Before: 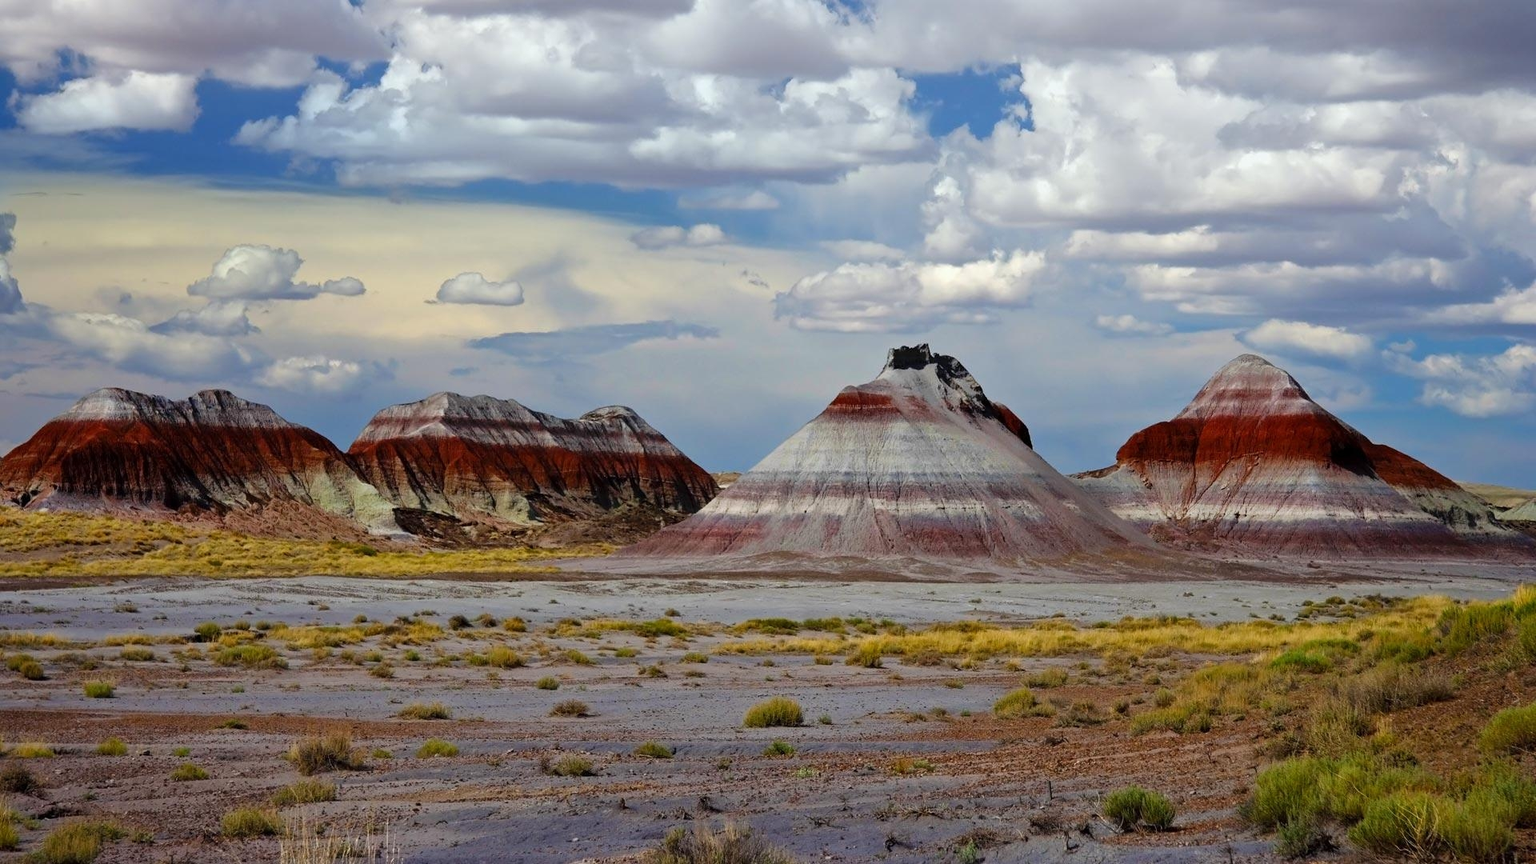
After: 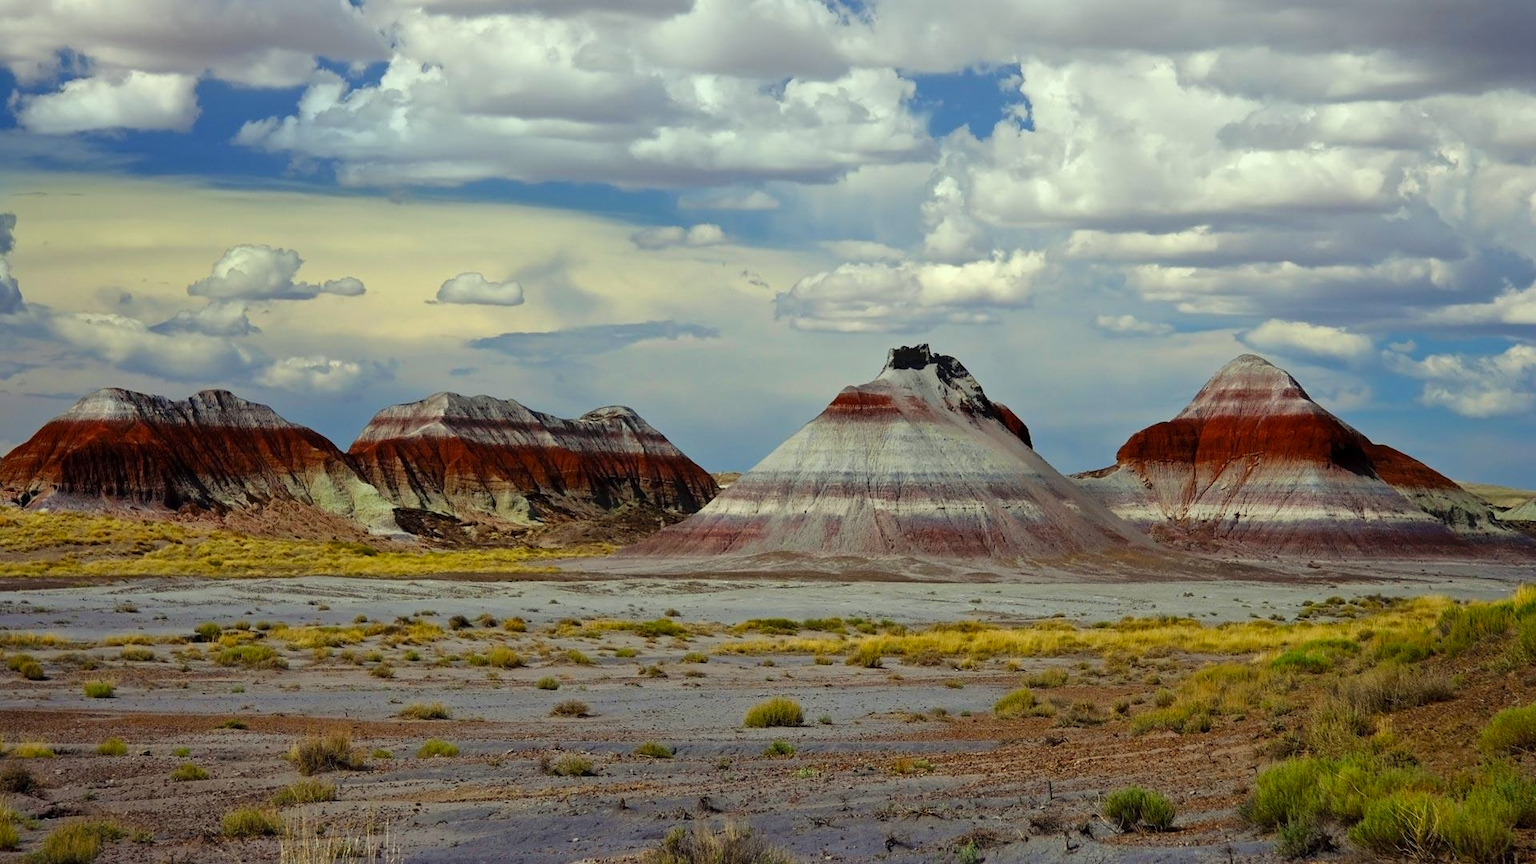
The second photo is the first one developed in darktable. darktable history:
color correction: highlights a* -5.86, highlights b* 11
